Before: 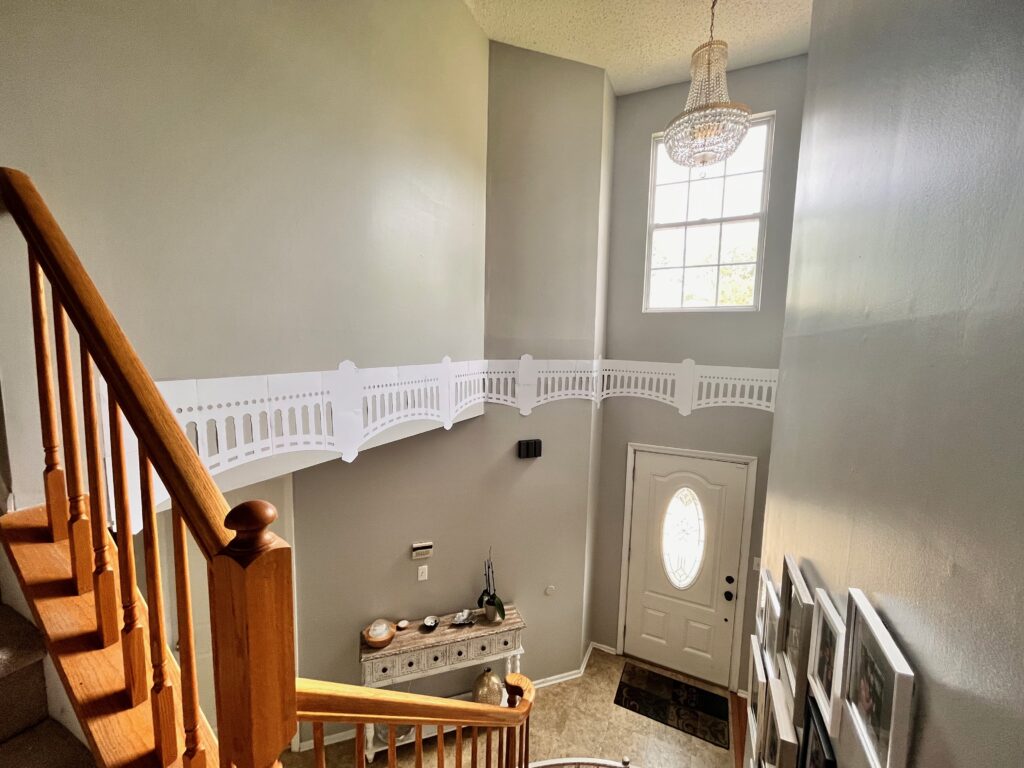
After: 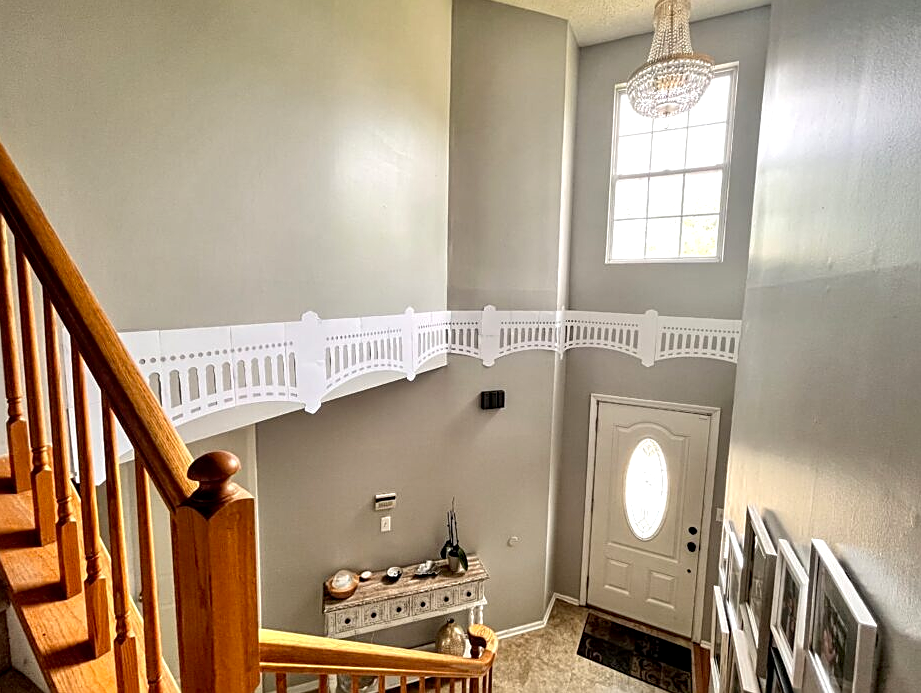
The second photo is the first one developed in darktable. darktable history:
sharpen: on, module defaults
local contrast: on, module defaults
crop: left 3.635%, top 6.397%, right 6.362%, bottom 3.319%
exposure: exposure 0.265 EV, compensate highlight preservation false
